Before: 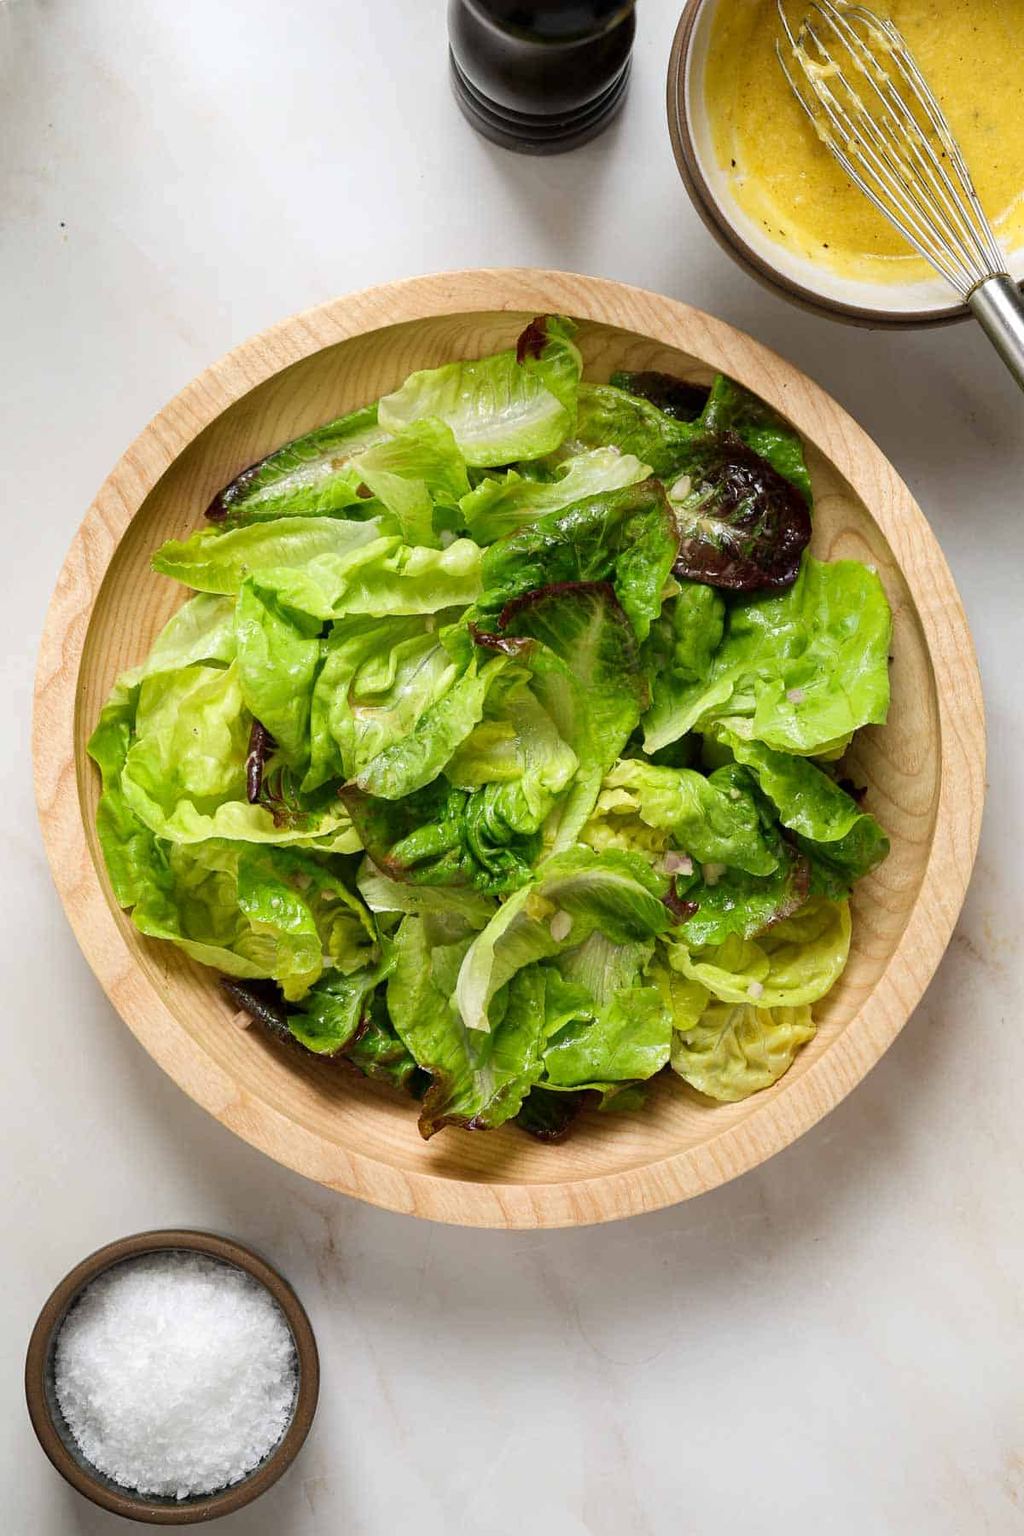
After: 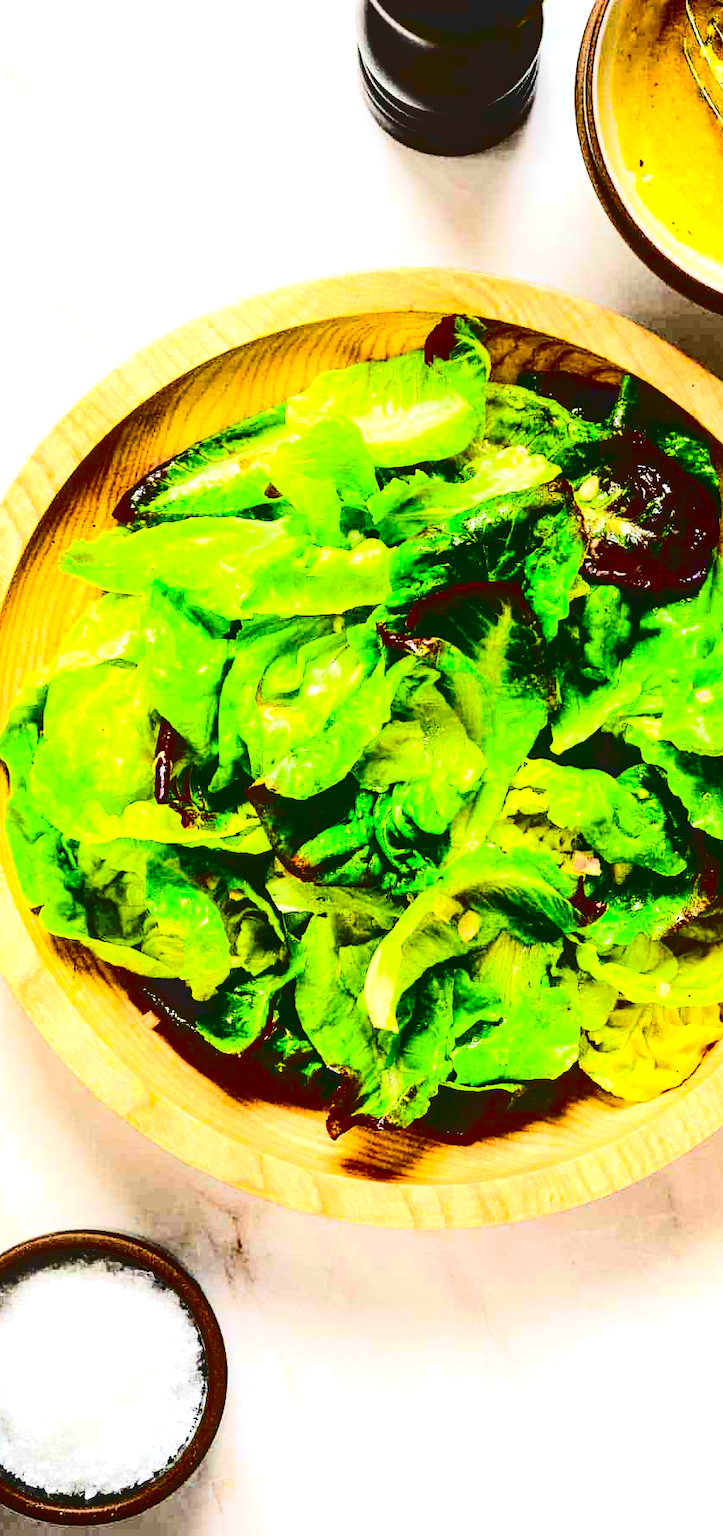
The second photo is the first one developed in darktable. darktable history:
exposure: black level correction 0, exposure 1.098 EV, compensate exposure bias true, compensate highlight preservation false
crop and rotate: left 9.046%, right 20.244%
contrast brightness saturation: contrast 0.775, brightness -0.981, saturation 0.984
local contrast: detail 110%
